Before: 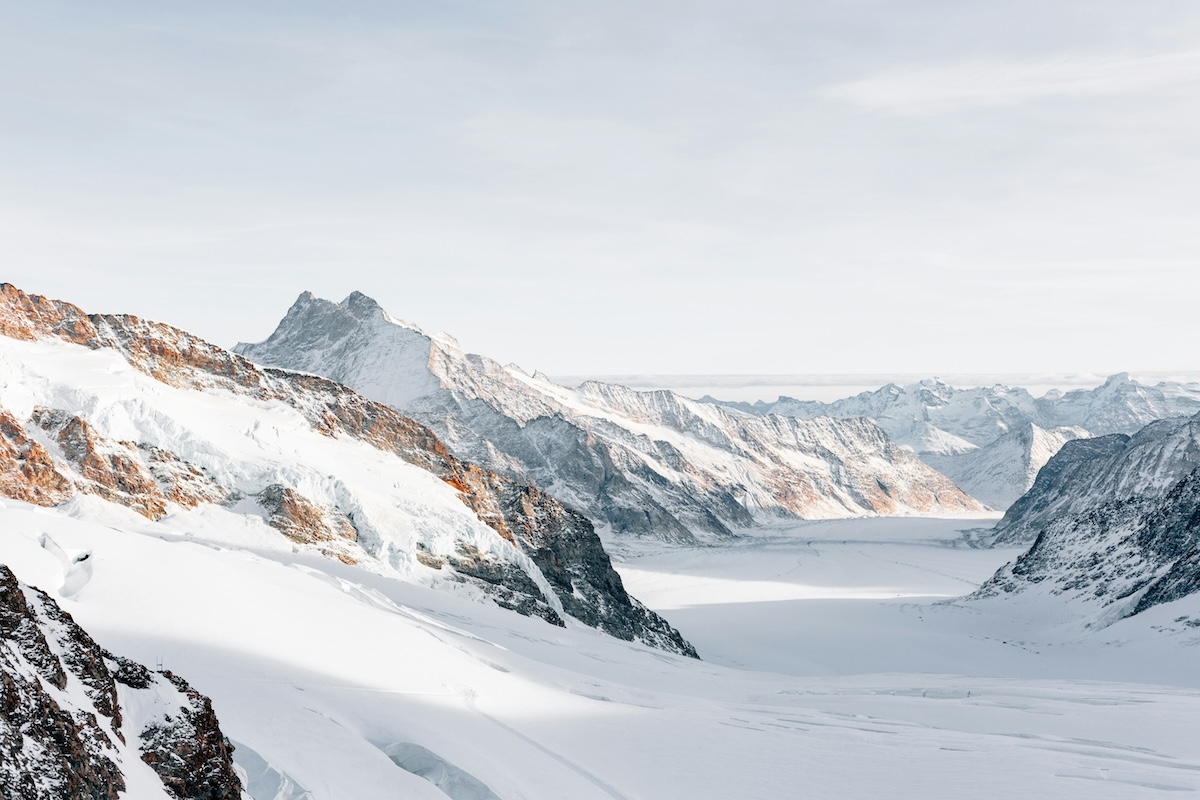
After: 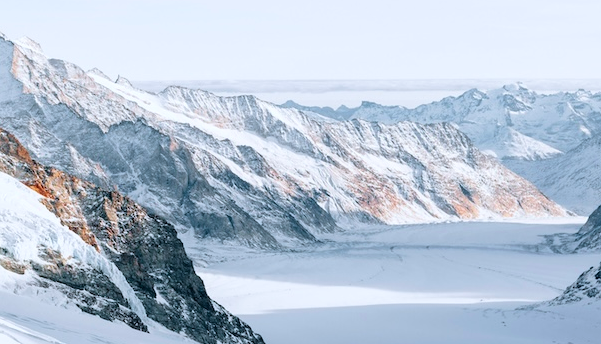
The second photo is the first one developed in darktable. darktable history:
color correction: highlights a* -0.78, highlights b* -8.33
crop: left 34.759%, top 36.925%, right 15.11%, bottom 20.072%
velvia: on, module defaults
